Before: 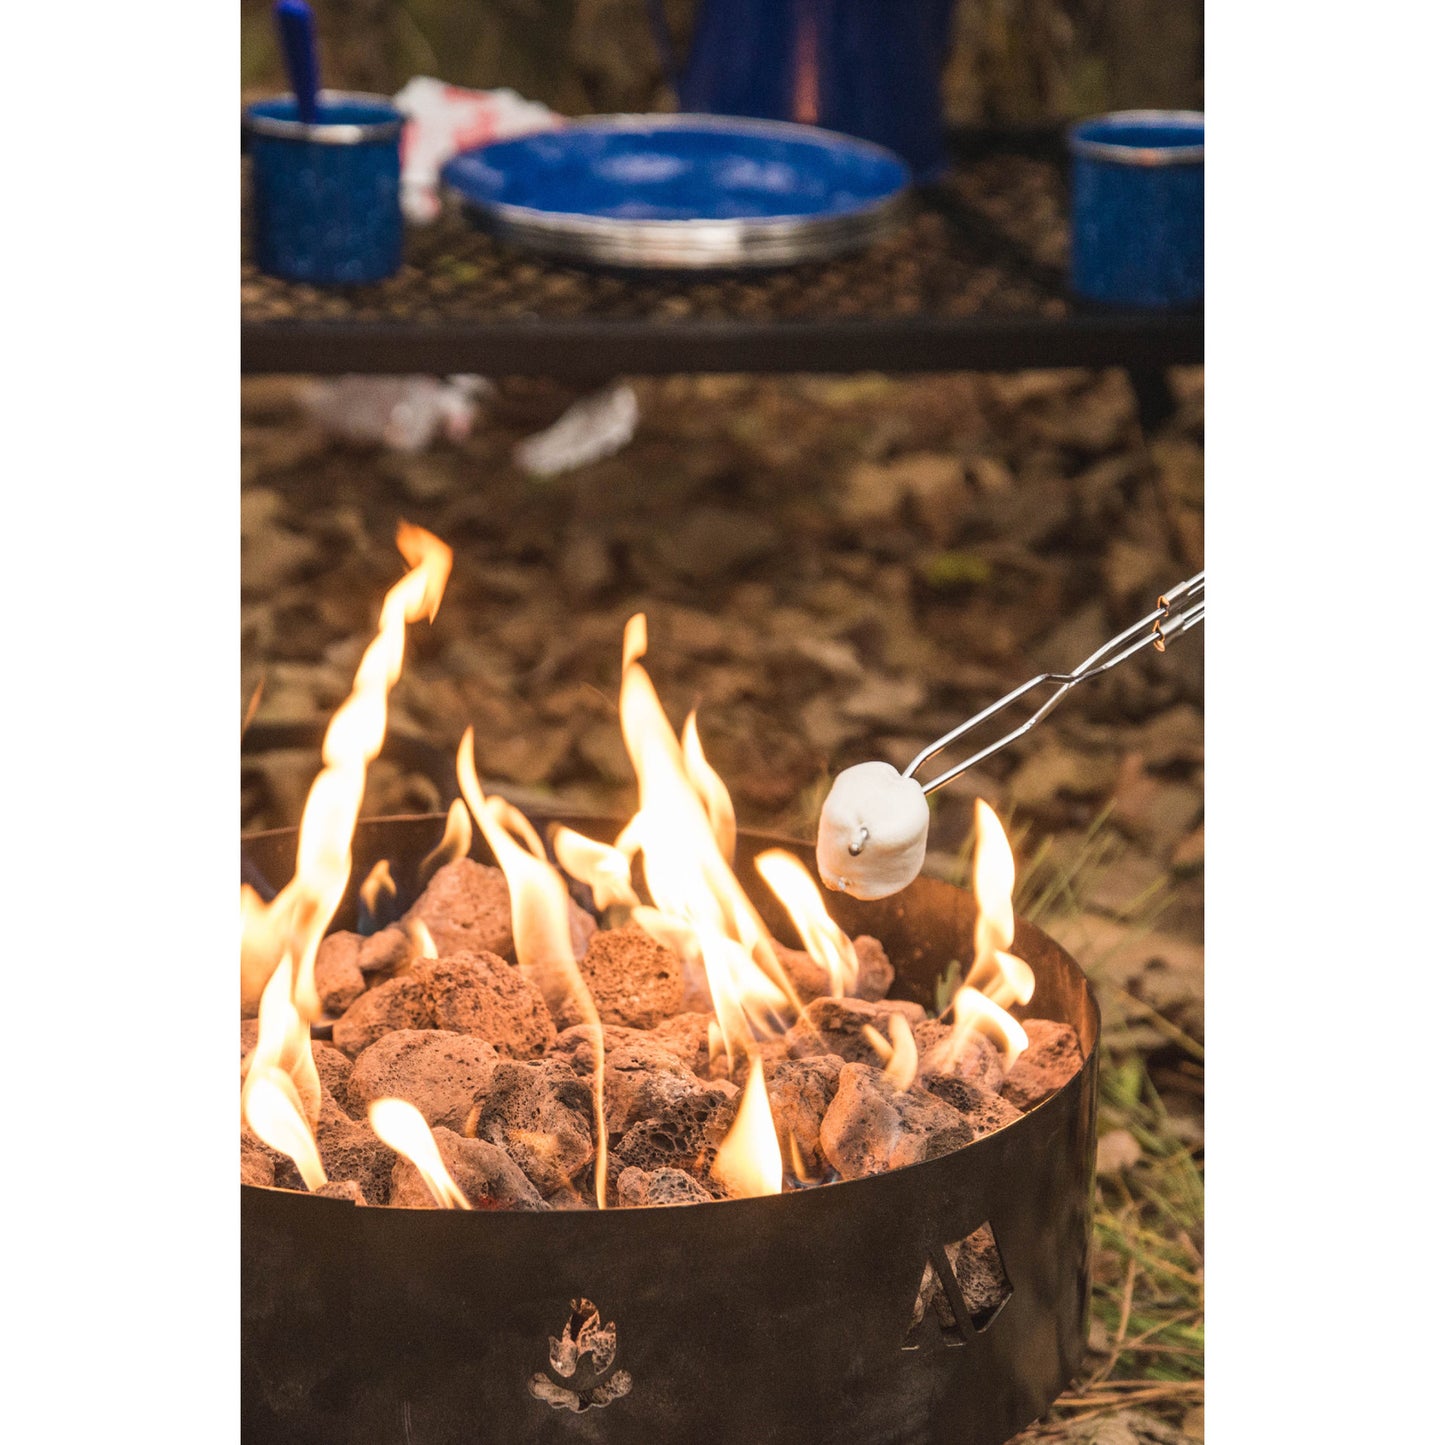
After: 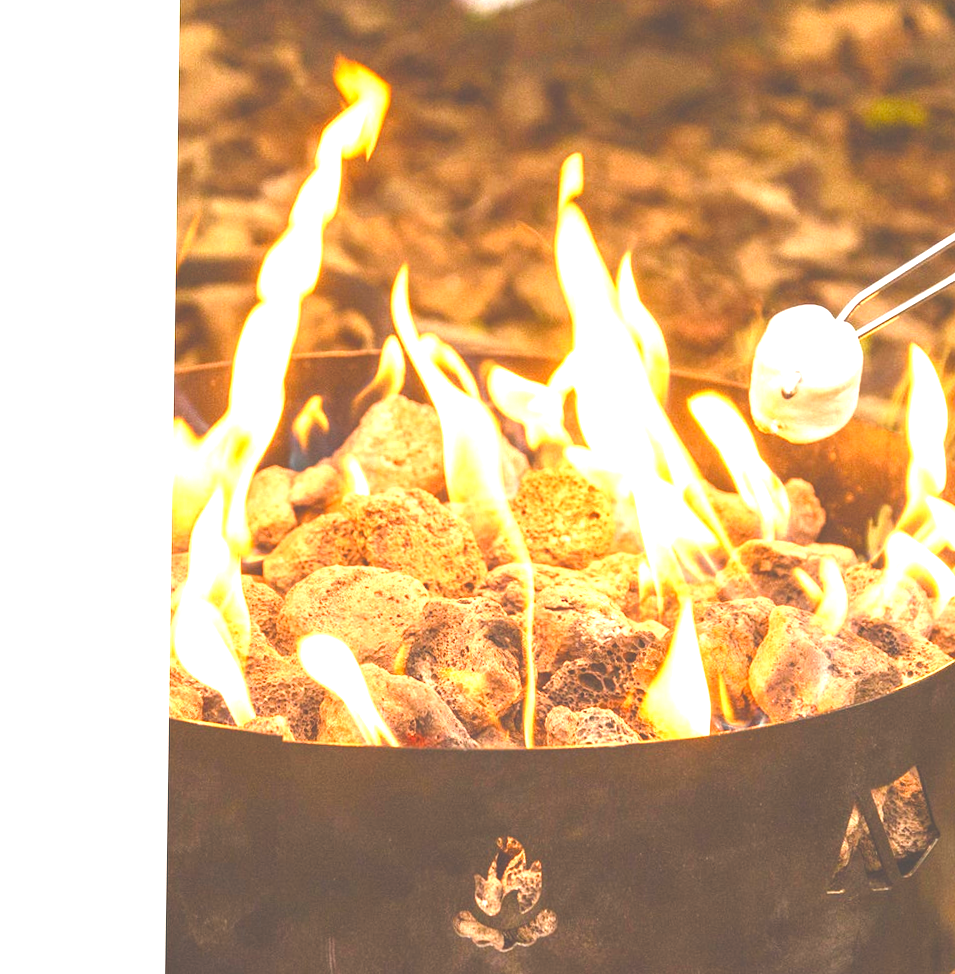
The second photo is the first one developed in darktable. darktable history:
color balance rgb: power › chroma 0.27%, power › hue 62.63°, highlights gain › chroma 1.128%, highlights gain › hue 67.27°, linear chroma grading › shadows 10.128%, linear chroma grading › highlights 9.781%, linear chroma grading › global chroma 15.492%, linear chroma grading › mid-tones 14.957%, perceptual saturation grading › global saturation 21.081%, perceptual saturation grading › highlights -19.729%, perceptual saturation grading › shadows 29.28%
levels: levels [0, 0.48, 0.961]
crop and rotate: angle -0.872°, left 3.843%, top 31.514%, right 29.067%
exposure: black level correction -0.024, exposure 1.396 EV, compensate highlight preservation false
